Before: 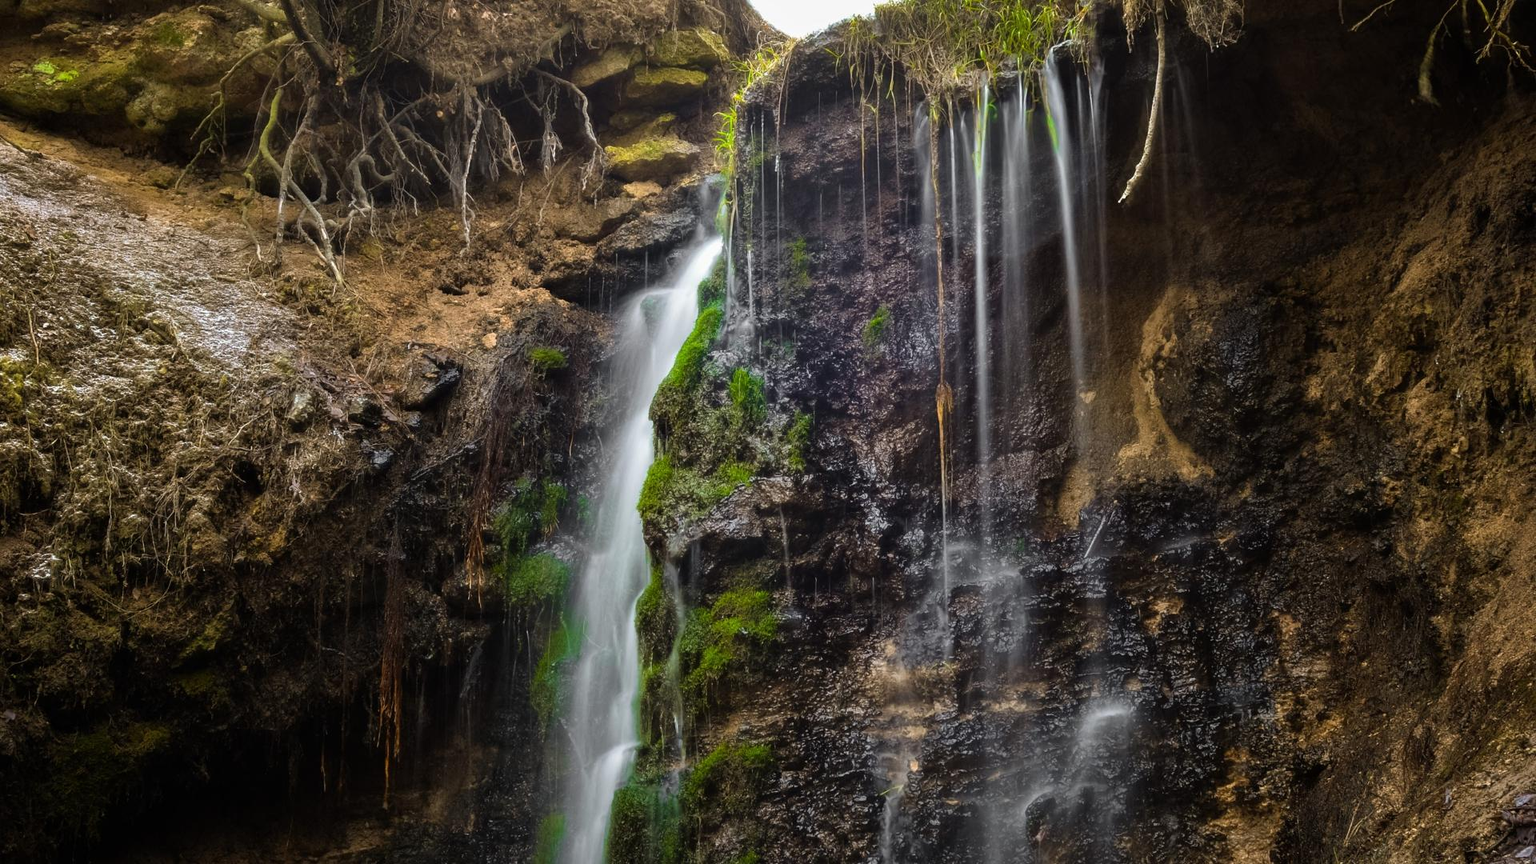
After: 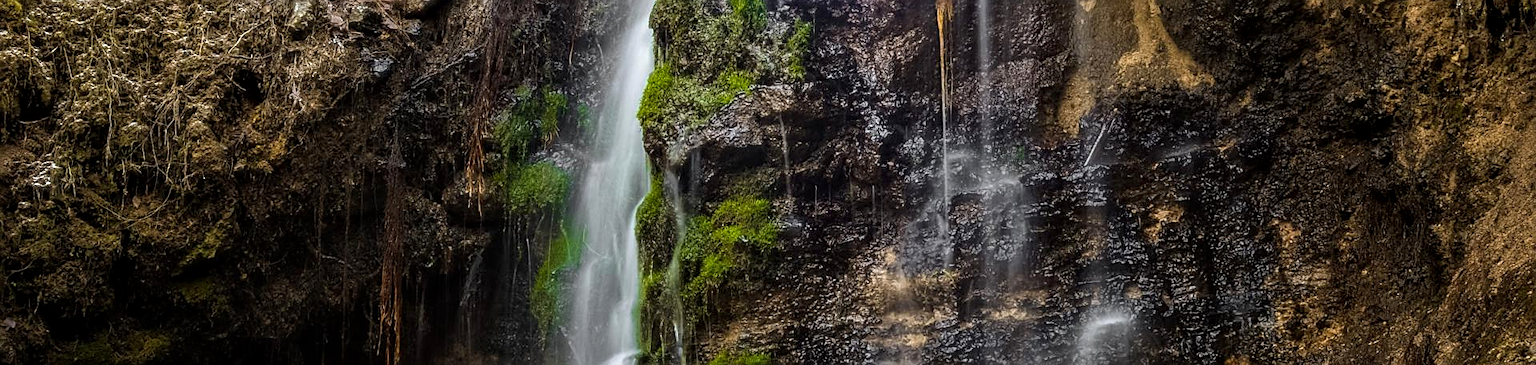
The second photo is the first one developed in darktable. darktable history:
local contrast: on, module defaults
sharpen: on, module defaults
crop: top 45.4%, bottom 12.285%
color zones: curves: ch0 [(0, 0.5) (0.125, 0.4) (0.25, 0.5) (0.375, 0.4) (0.5, 0.4) (0.625, 0.35) (0.75, 0.35) (0.875, 0.5)]; ch1 [(0, 0.35) (0.125, 0.45) (0.25, 0.35) (0.375, 0.35) (0.5, 0.35) (0.625, 0.35) (0.75, 0.45) (0.875, 0.35)]; ch2 [(0, 0.6) (0.125, 0.5) (0.25, 0.5) (0.375, 0.6) (0.5, 0.6) (0.625, 0.5) (0.75, 0.5) (0.875, 0.5)], mix -135.65%
